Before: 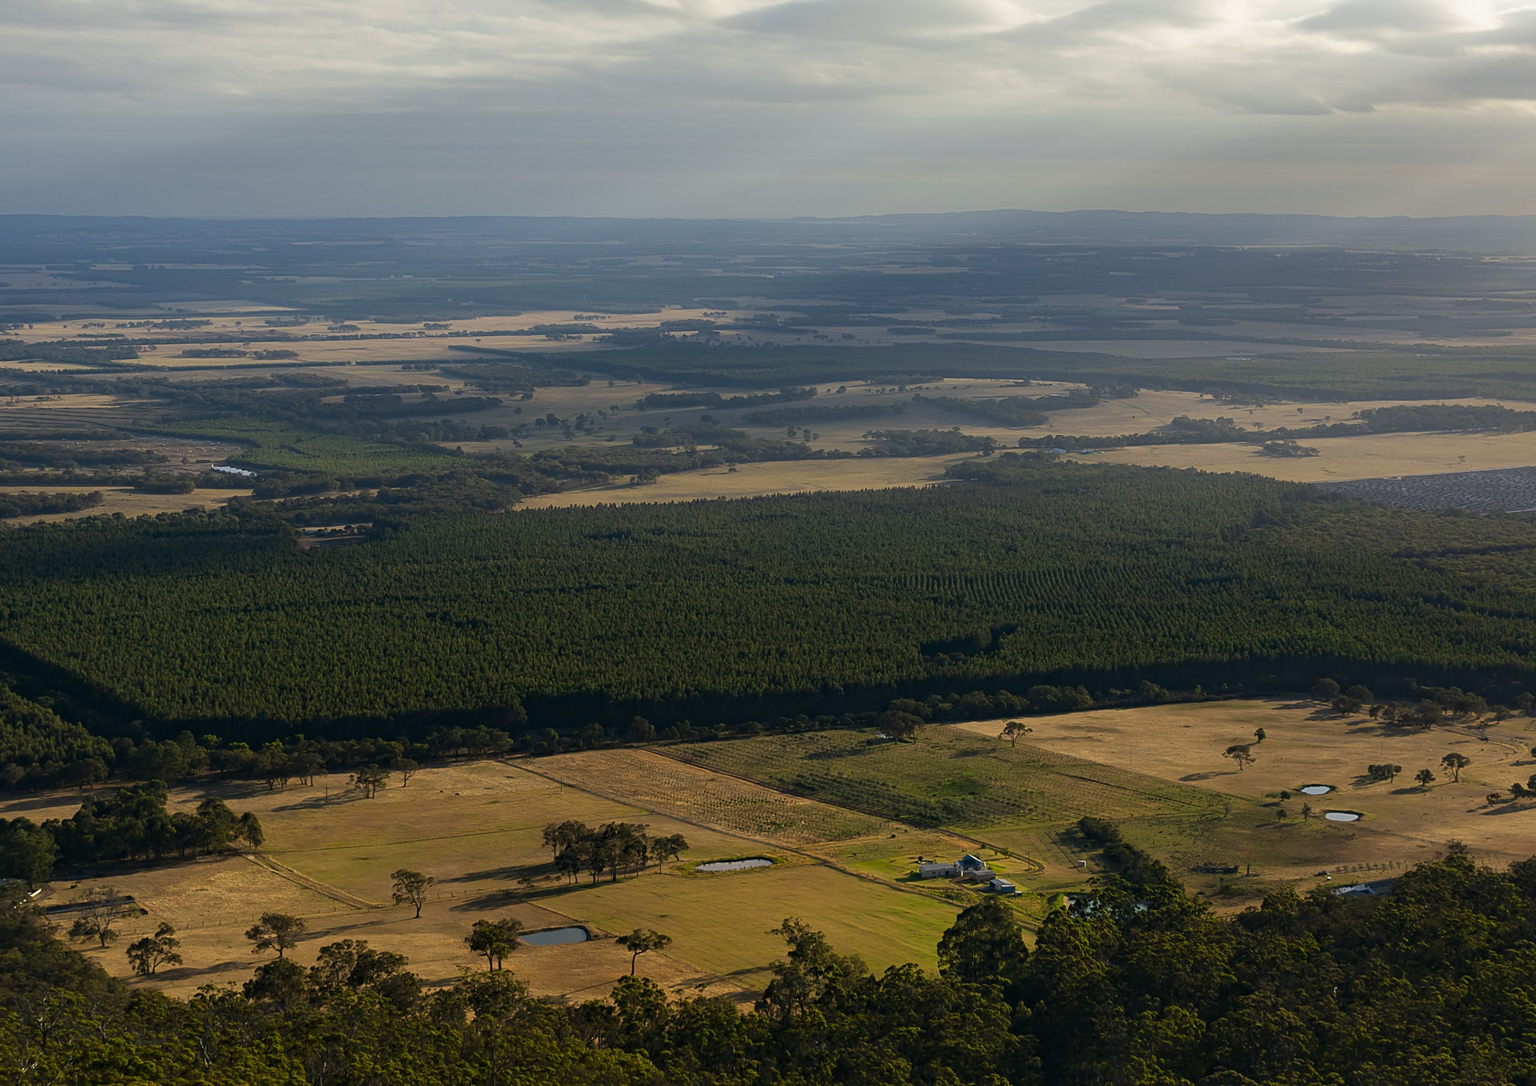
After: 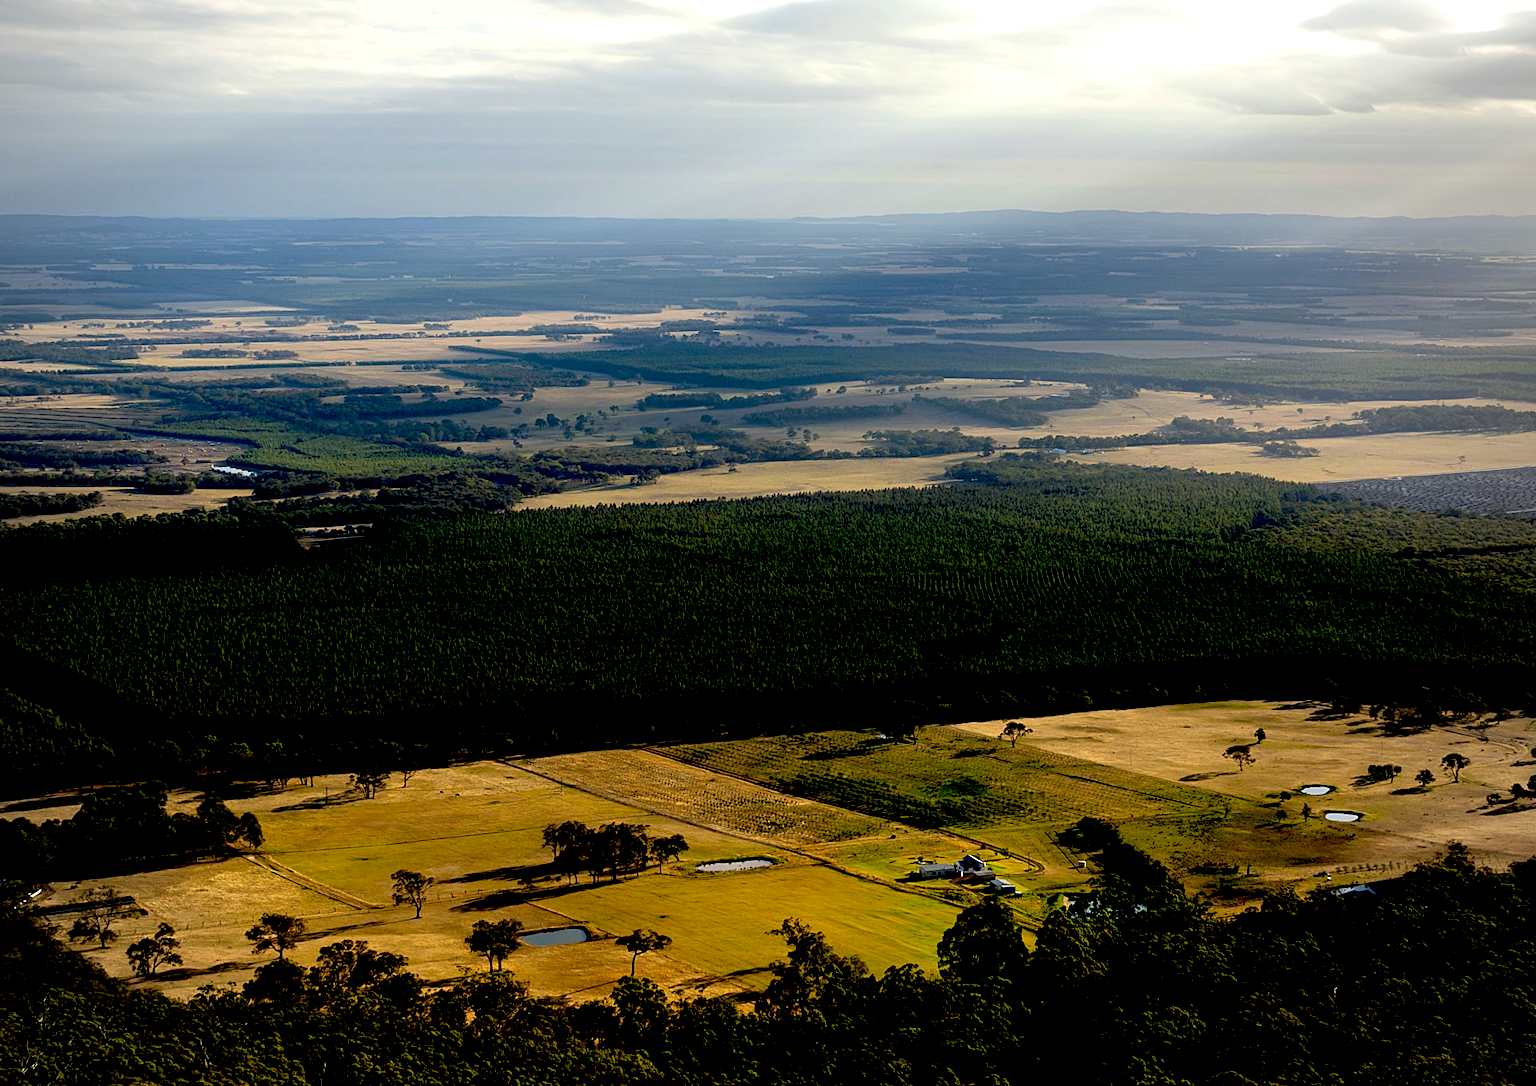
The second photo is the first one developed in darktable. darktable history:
exposure: black level correction 0.035, exposure 0.9 EV, compensate highlight preservation false
vignetting: fall-off radius 60.92%
